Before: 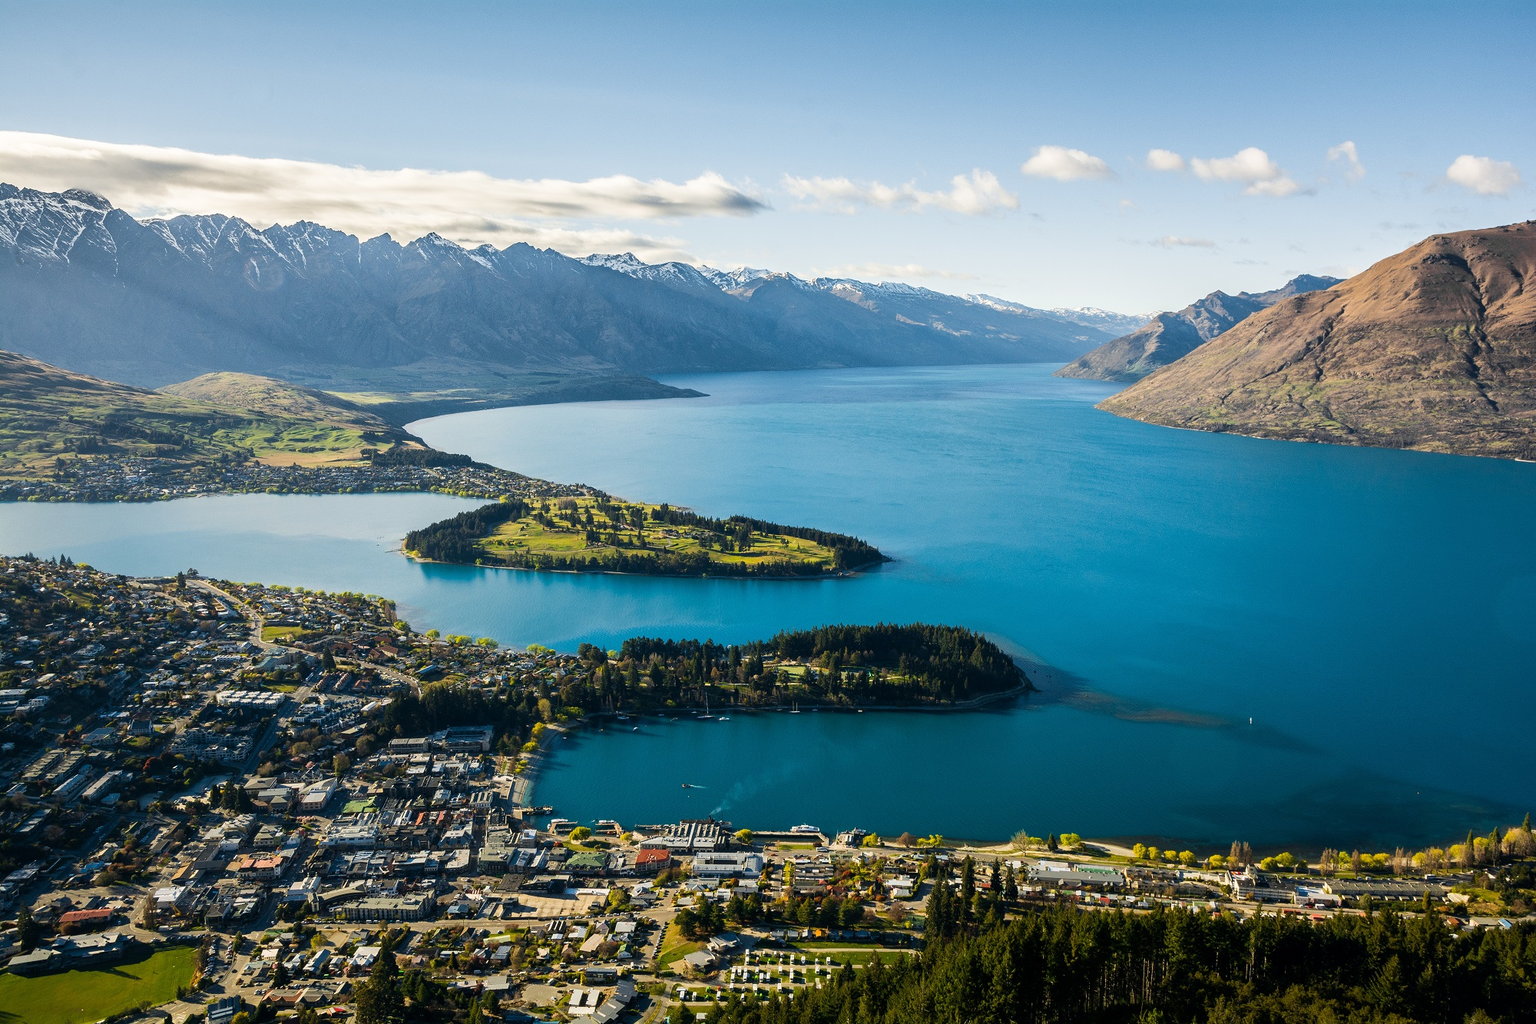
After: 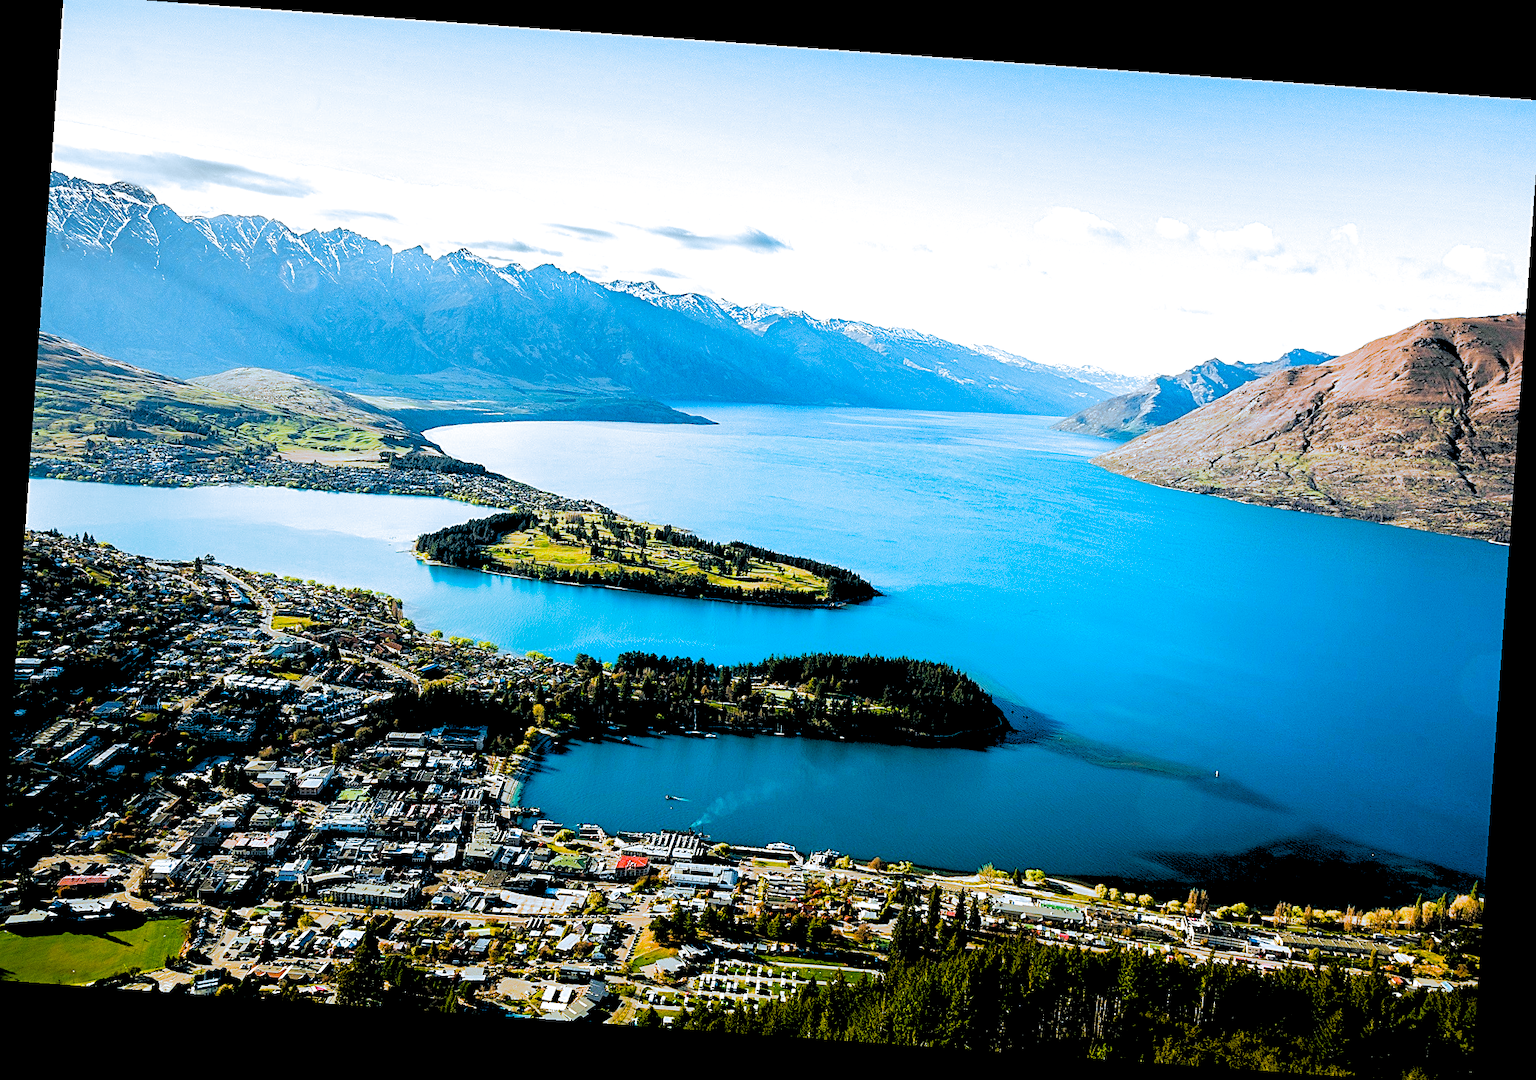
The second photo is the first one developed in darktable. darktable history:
sharpen: amount 0.55
rgb levels: levels [[0.027, 0.429, 0.996], [0, 0.5, 1], [0, 0.5, 1]]
crop: left 0.434%, top 0.485%, right 0.244%, bottom 0.386%
tone equalizer: -8 EV -0.75 EV, -7 EV -0.7 EV, -6 EV -0.6 EV, -5 EV -0.4 EV, -3 EV 0.4 EV, -2 EV 0.6 EV, -1 EV 0.7 EV, +0 EV 0.75 EV, edges refinement/feathering 500, mask exposure compensation -1.57 EV, preserve details no
contrast brightness saturation: brightness -0.02, saturation 0.35
rotate and perspective: rotation 4.1°, automatic cropping off
color balance rgb: shadows lift › chroma 2%, shadows lift › hue 219.6°, power › hue 313.2°, highlights gain › chroma 3%, highlights gain › hue 75.6°, global offset › luminance 0.5%, perceptual saturation grading › global saturation 15.33%, perceptual saturation grading › highlights -19.33%, perceptual saturation grading › shadows 20%, global vibrance 20%
split-toning: shadows › hue 351.18°, shadows › saturation 0.86, highlights › hue 218.82°, highlights › saturation 0.73, balance -19.167
